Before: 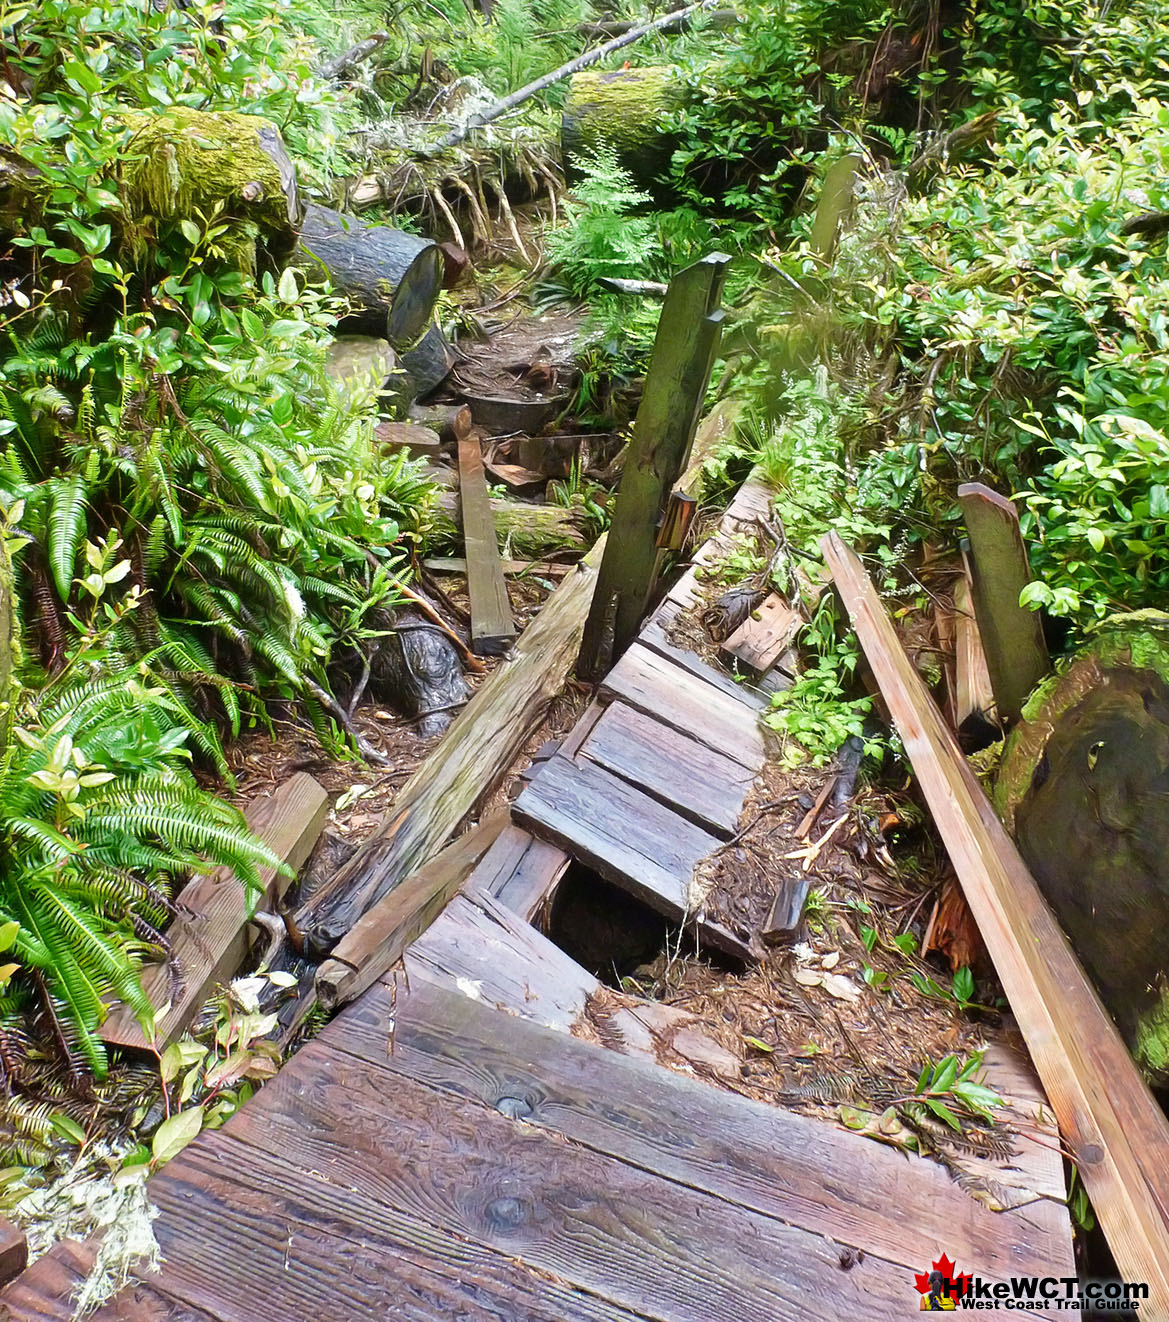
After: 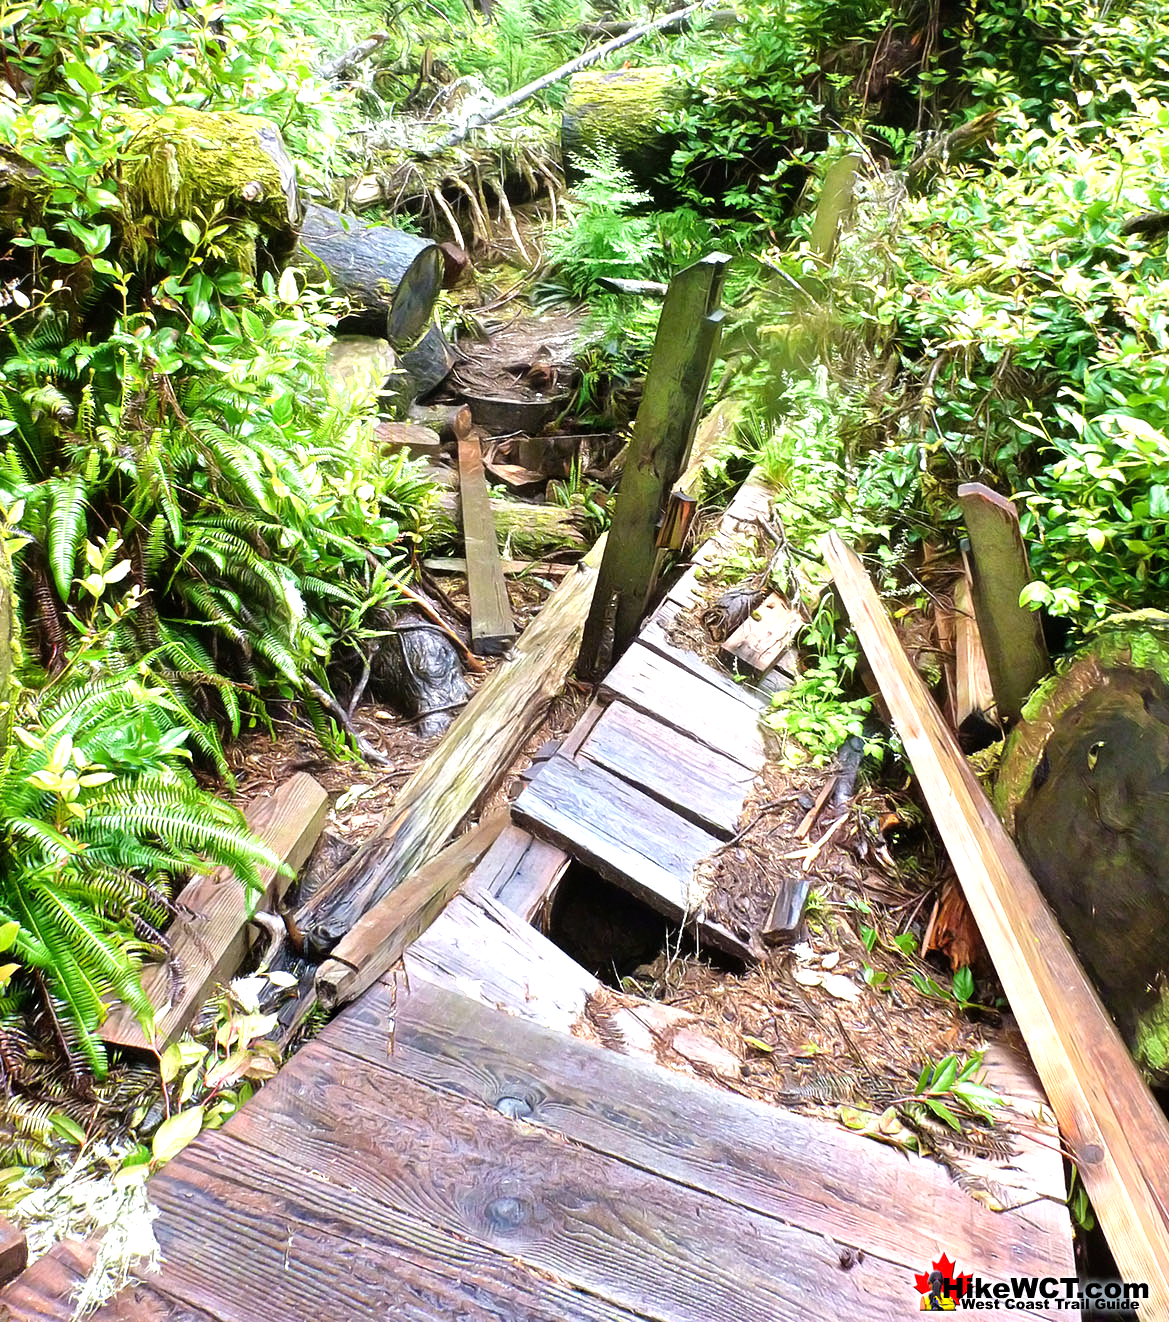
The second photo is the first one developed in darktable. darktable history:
tone equalizer: -8 EV -0.79 EV, -7 EV -0.708 EV, -6 EV -0.633 EV, -5 EV -0.368 EV, -3 EV 0.399 EV, -2 EV 0.6 EV, -1 EV 0.692 EV, +0 EV 0.771 EV
